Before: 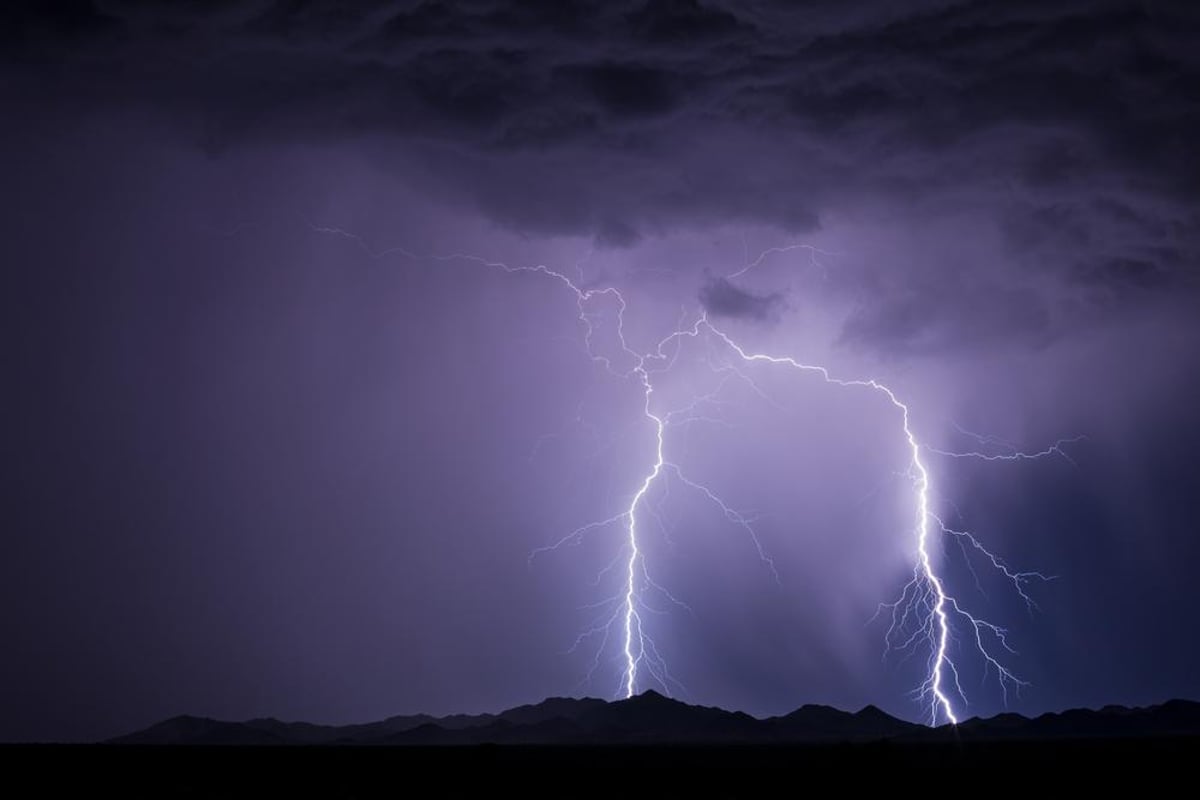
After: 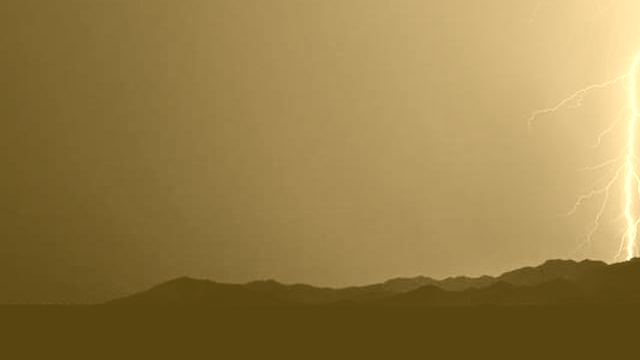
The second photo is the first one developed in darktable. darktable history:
filmic rgb: black relative exposure -8.79 EV, white relative exposure 4.98 EV, threshold 3 EV, target black luminance 0%, hardness 3.77, latitude 66.33%, contrast 0.822, shadows ↔ highlights balance 20%, color science v5 (2021), contrast in shadows safe, contrast in highlights safe, enable highlight reconstruction true
colorize: hue 36°, source mix 100%
exposure: exposure 0.2 EV, compensate highlight preservation false
crop and rotate: top 54.778%, right 46.61%, bottom 0.159%
white balance: red 1.123, blue 0.83
